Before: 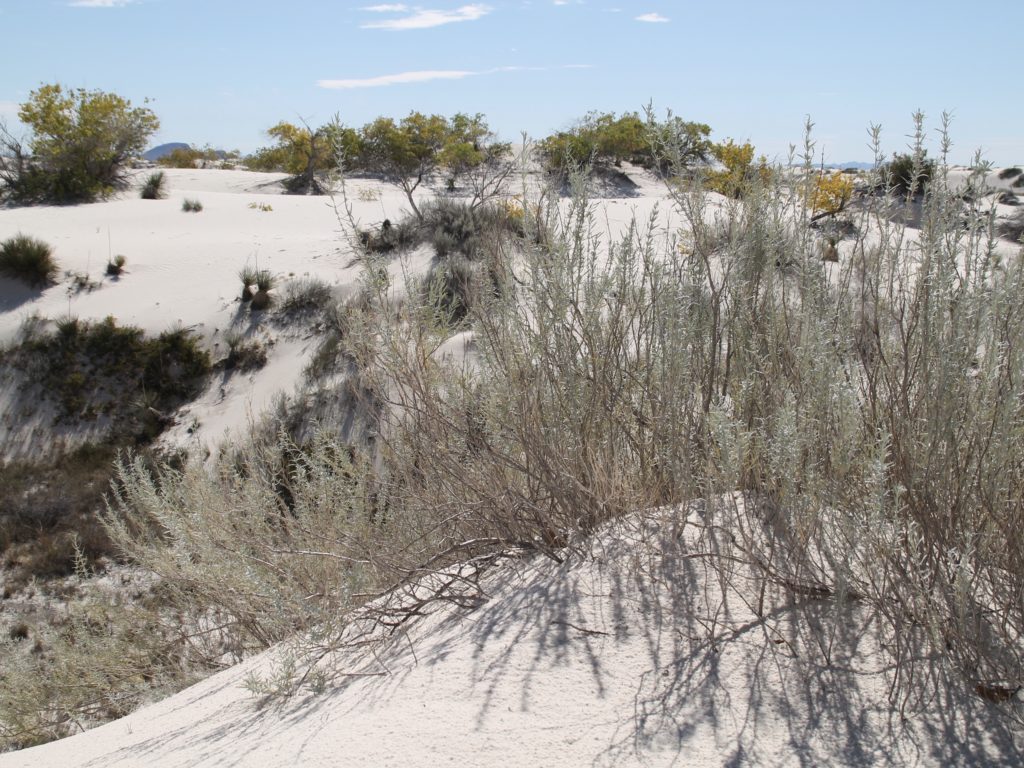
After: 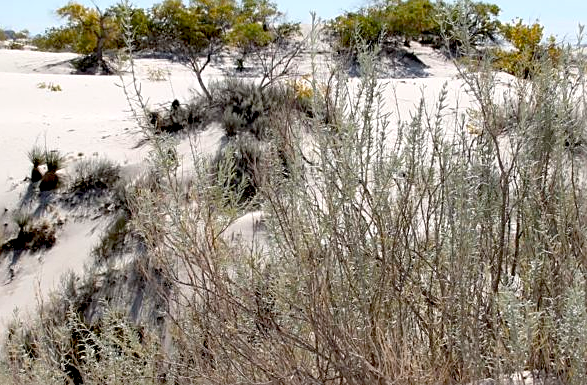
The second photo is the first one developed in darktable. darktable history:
sharpen: on, module defaults
crop: left 20.654%, top 15.751%, right 21.951%, bottom 34.066%
exposure: black level correction 0.031, exposure 0.303 EV, compensate highlight preservation false
